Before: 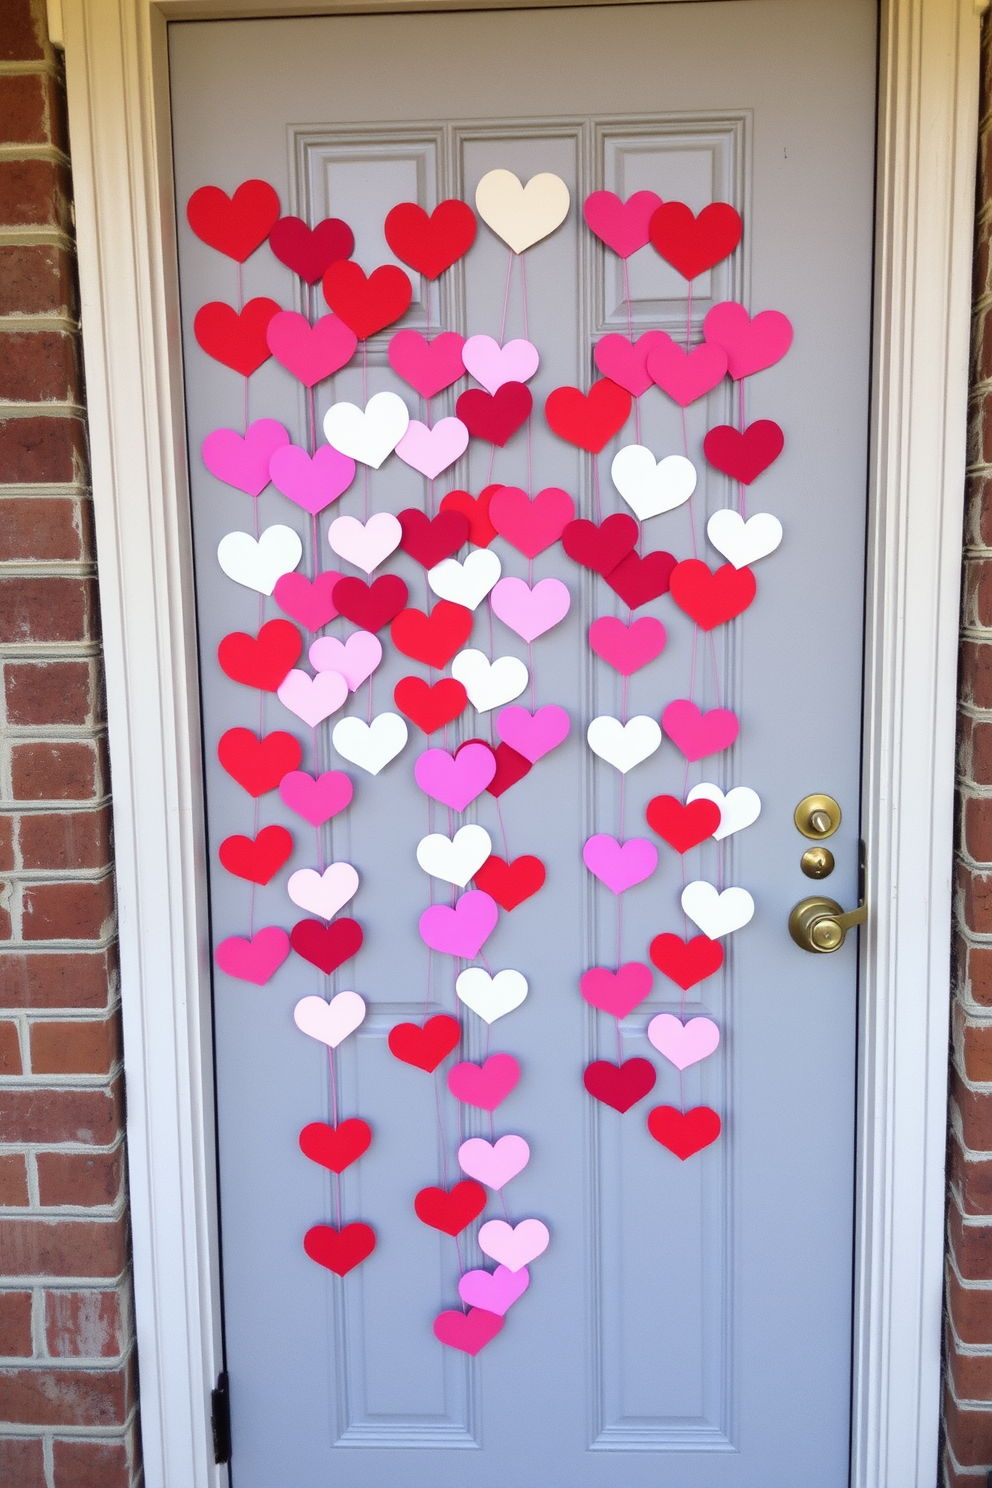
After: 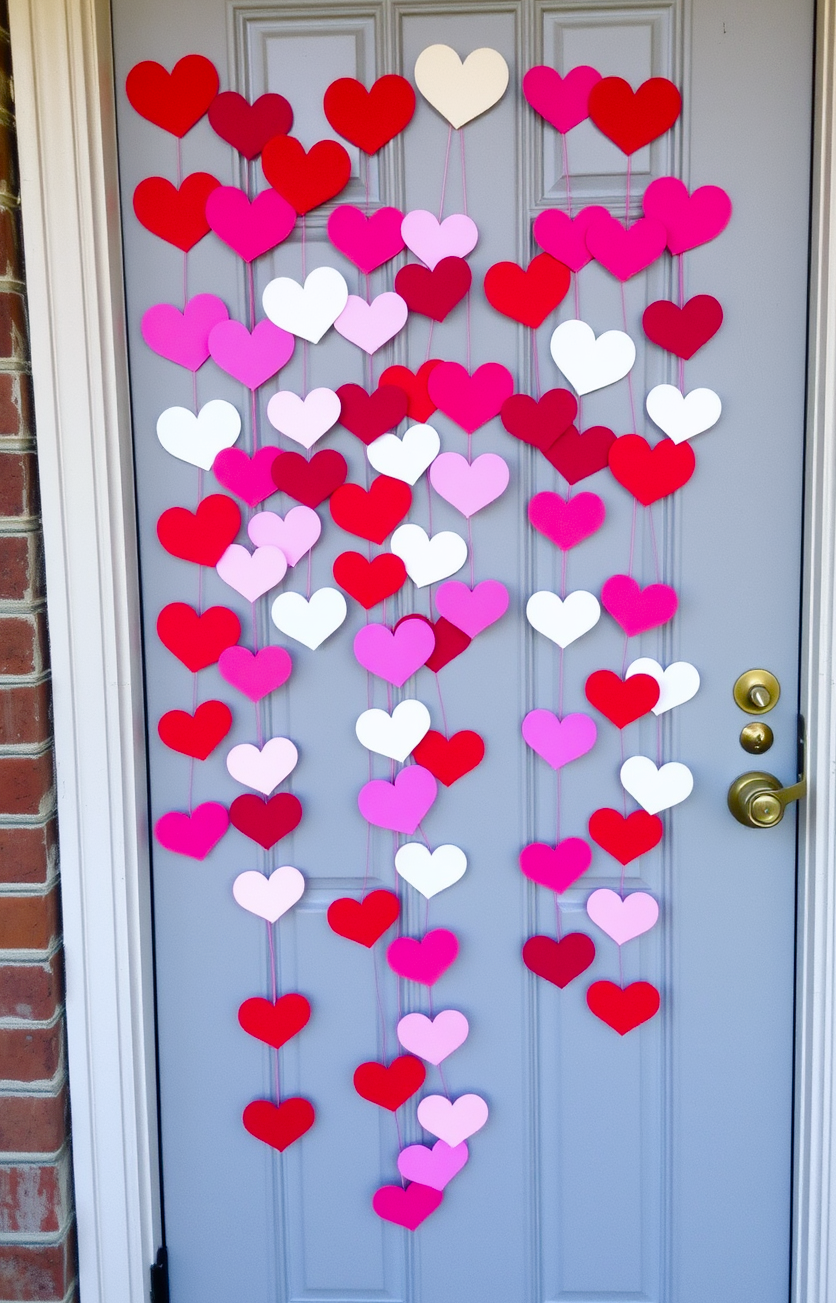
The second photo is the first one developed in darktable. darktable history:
crop: left 6.19%, top 8.404%, right 9.532%, bottom 3.98%
color balance rgb: power › luminance -7.684%, power › chroma 1.088%, power › hue 217.22°, perceptual saturation grading › global saturation 0.443%, perceptual saturation grading › mid-tones 6.267%, perceptual saturation grading › shadows 72.331%, global vibrance 9.818%
